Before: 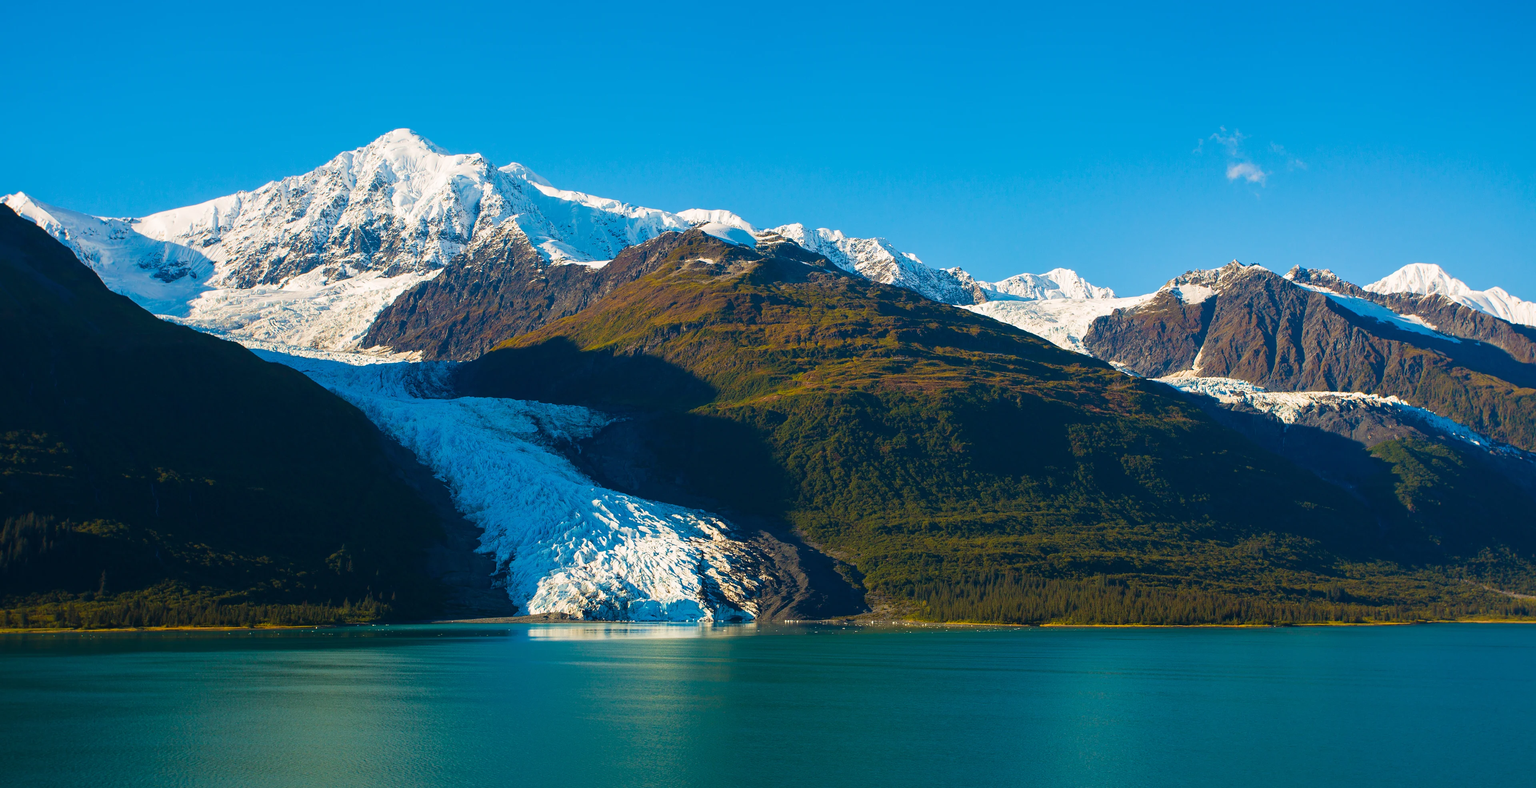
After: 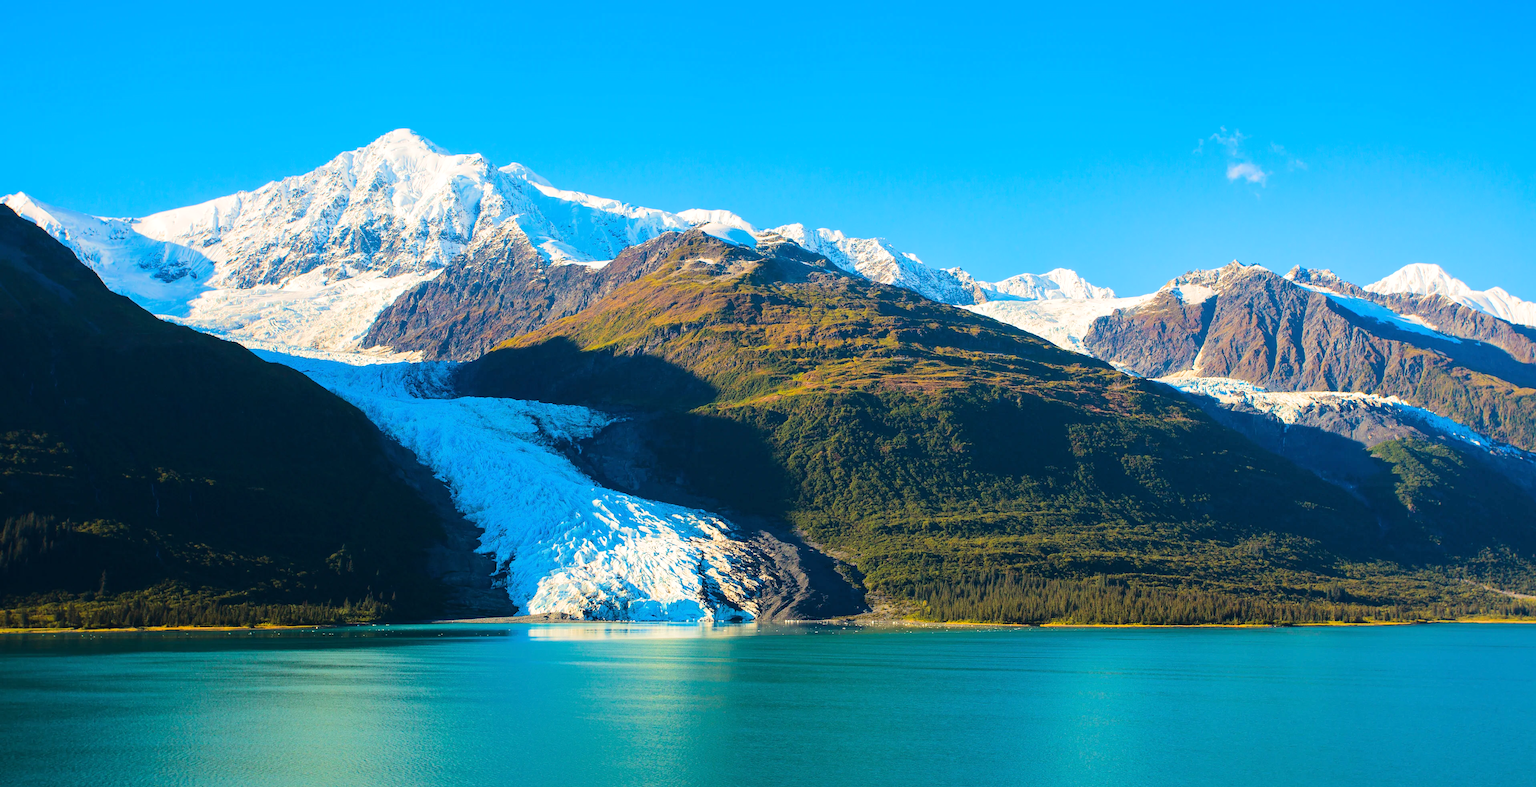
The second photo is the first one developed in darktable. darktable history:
tone equalizer: -7 EV 0.146 EV, -6 EV 0.584 EV, -5 EV 1.17 EV, -4 EV 1.36 EV, -3 EV 1.12 EV, -2 EV 0.6 EV, -1 EV 0.154 EV, edges refinement/feathering 500, mask exposure compensation -1.57 EV, preserve details no
